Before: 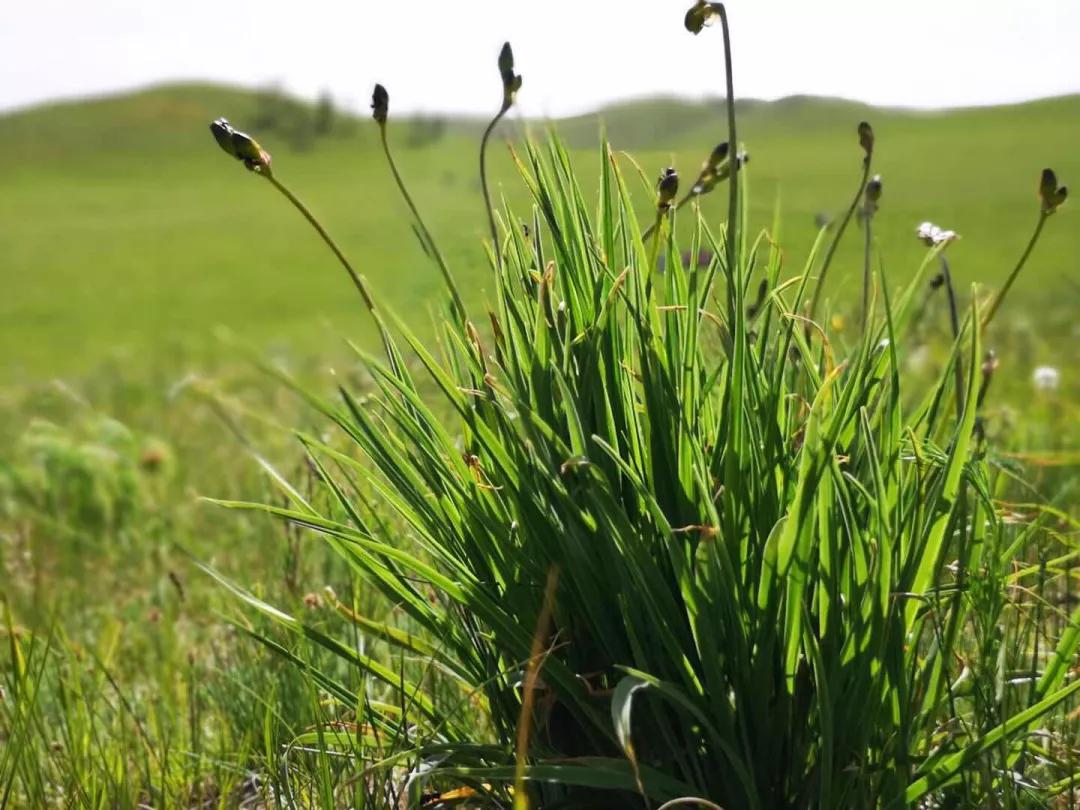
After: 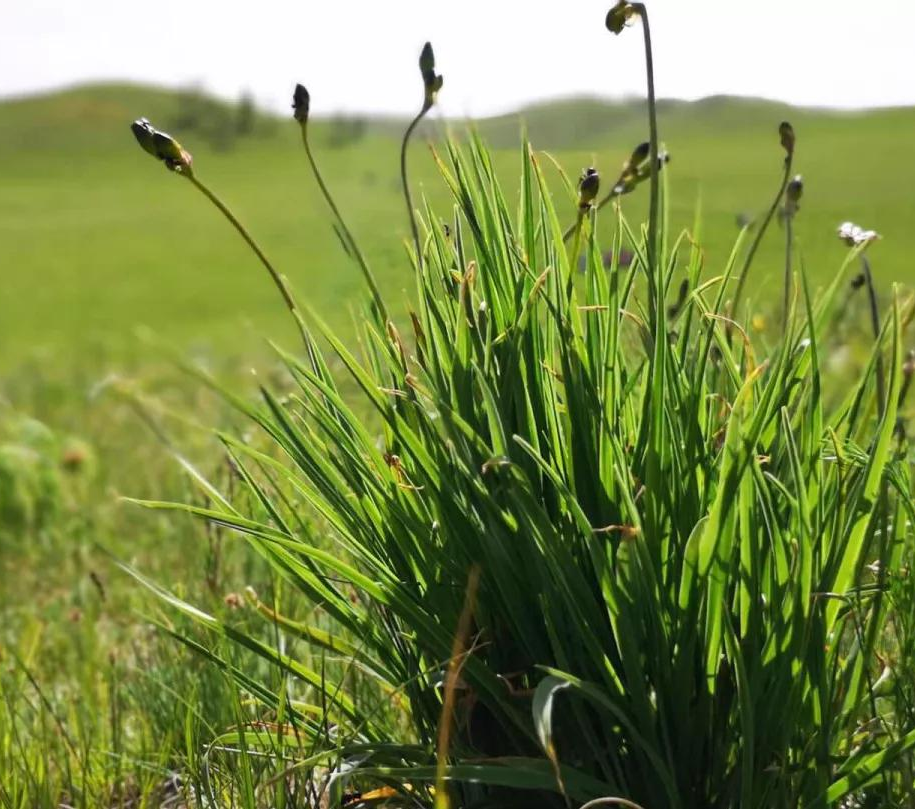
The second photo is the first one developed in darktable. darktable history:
crop: left 7.337%, right 7.851%
